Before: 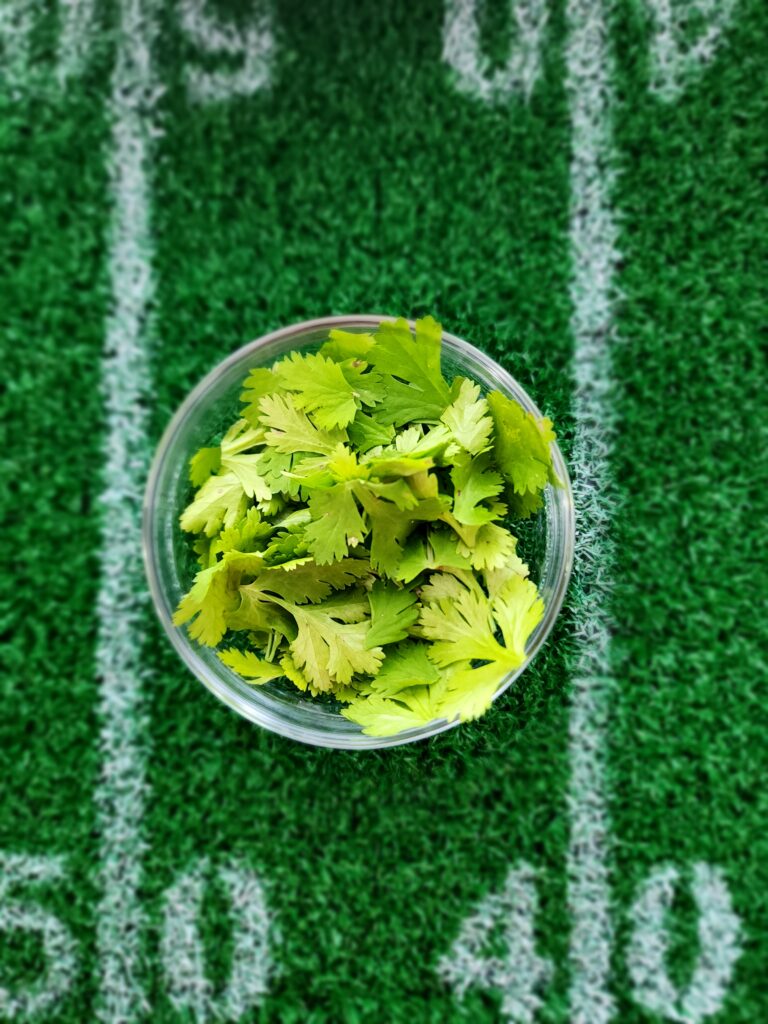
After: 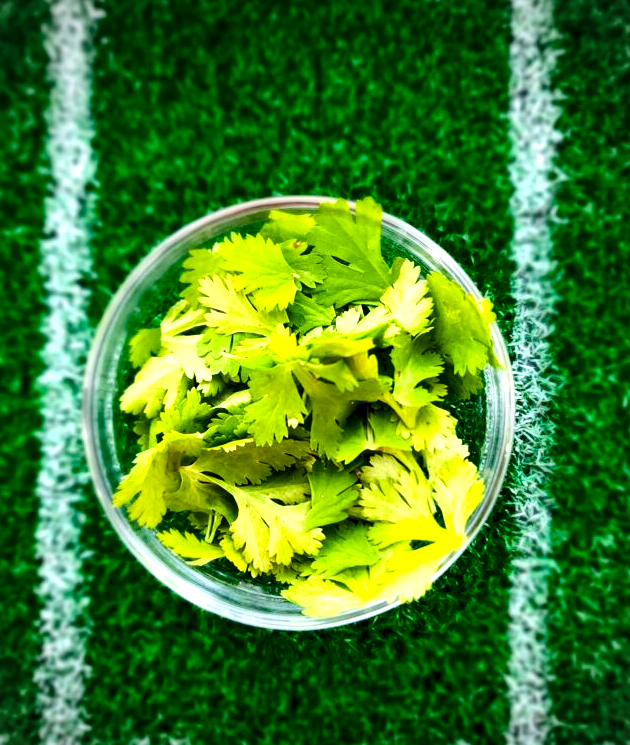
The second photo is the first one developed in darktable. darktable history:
color balance rgb: linear chroma grading › shadows -7.634%, linear chroma grading › global chroma 9.97%, perceptual saturation grading › global saturation 20.831%, perceptual saturation grading › highlights -19.996%, perceptual saturation grading › shadows 29.412%, global vibrance 10.414%, saturation formula JzAzBz (2021)
vignetting: fall-off radius 60.67%, unbound false
crop: left 7.83%, top 11.711%, right 10.068%, bottom 15.482%
local contrast: highlights 107%, shadows 101%, detail 119%, midtone range 0.2
tone curve: curves: ch0 [(0, 0) (0.003, 0.003) (0.011, 0.011) (0.025, 0.025) (0.044, 0.044) (0.069, 0.068) (0.1, 0.098) (0.136, 0.134) (0.177, 0.175) (0.224, 0.221) (0.277, 0.273) (0.335, 0.331) (0.399, 0.394) (0.468, 0.462) (0.543, 0.543) (0.623, 0.623) (0.709, 0.709) (0.801, 0.801) (0.898, 0.898) (1, 1)], color space Lab, linked channels, preserve colors none
exposure: black level correction 0, exposure 0.703 EV, compensate highlight preservation false
contrast equalizer: octaves 7, y [[0.5, 0.5, 0.472, 0.5, 0.5, 0.5], [0.5 ×6], [0.5 ×6], [0 ×6], [0 ×6]], mix -0.219
